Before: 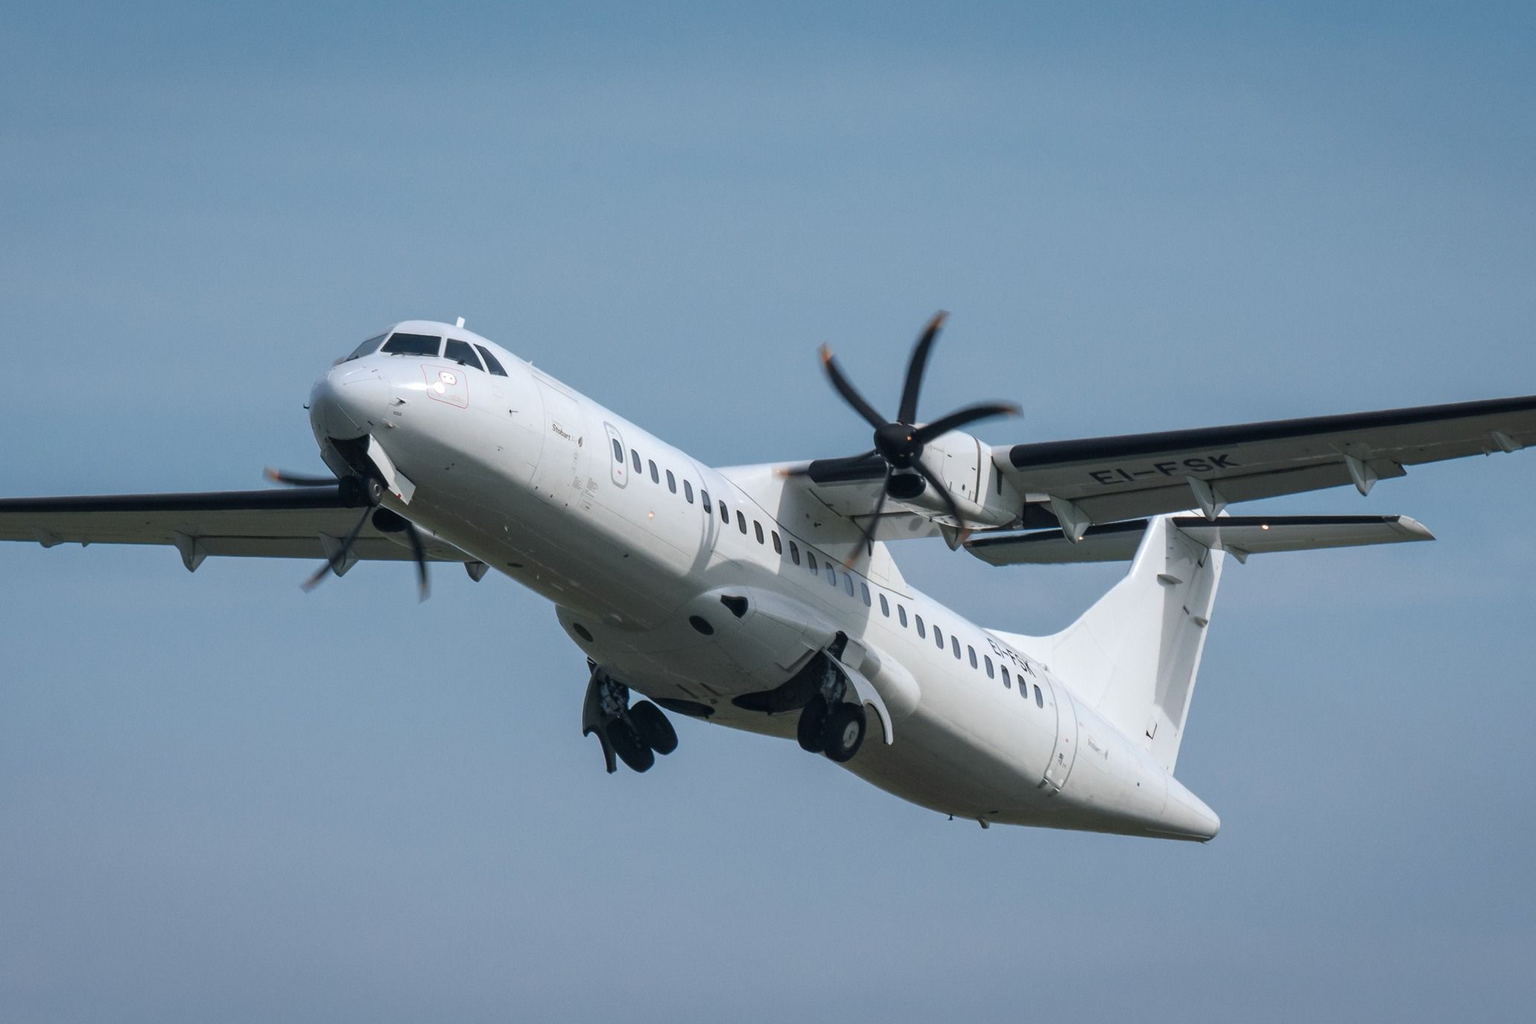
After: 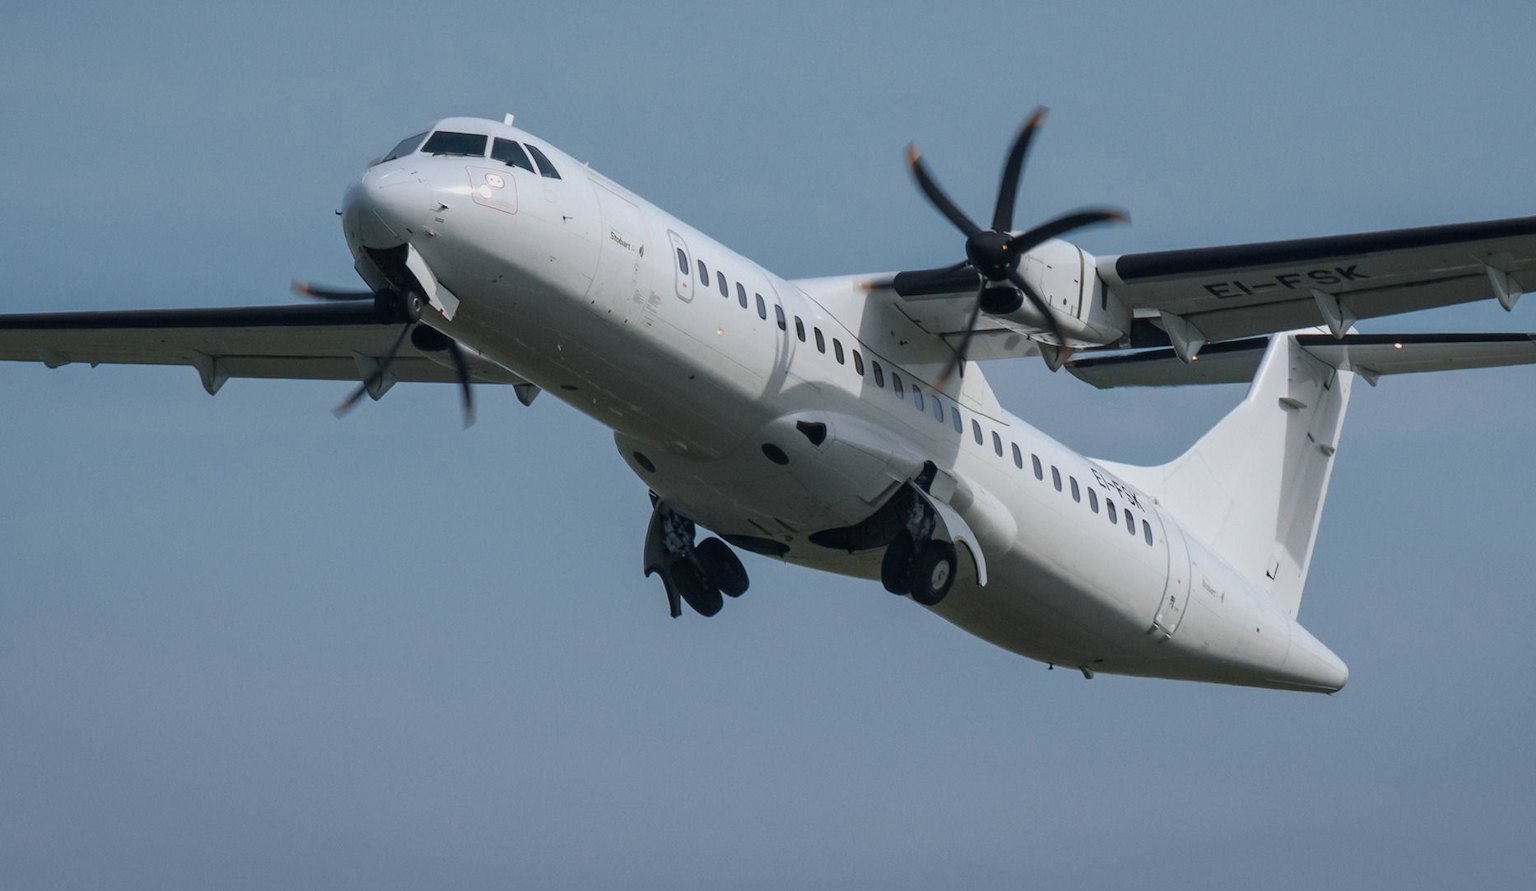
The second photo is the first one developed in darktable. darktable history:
exposure: exposure -0.315 EV, compensate highlight preservation false
crop: top 21%, right 9.458%, bottom 0.219%
